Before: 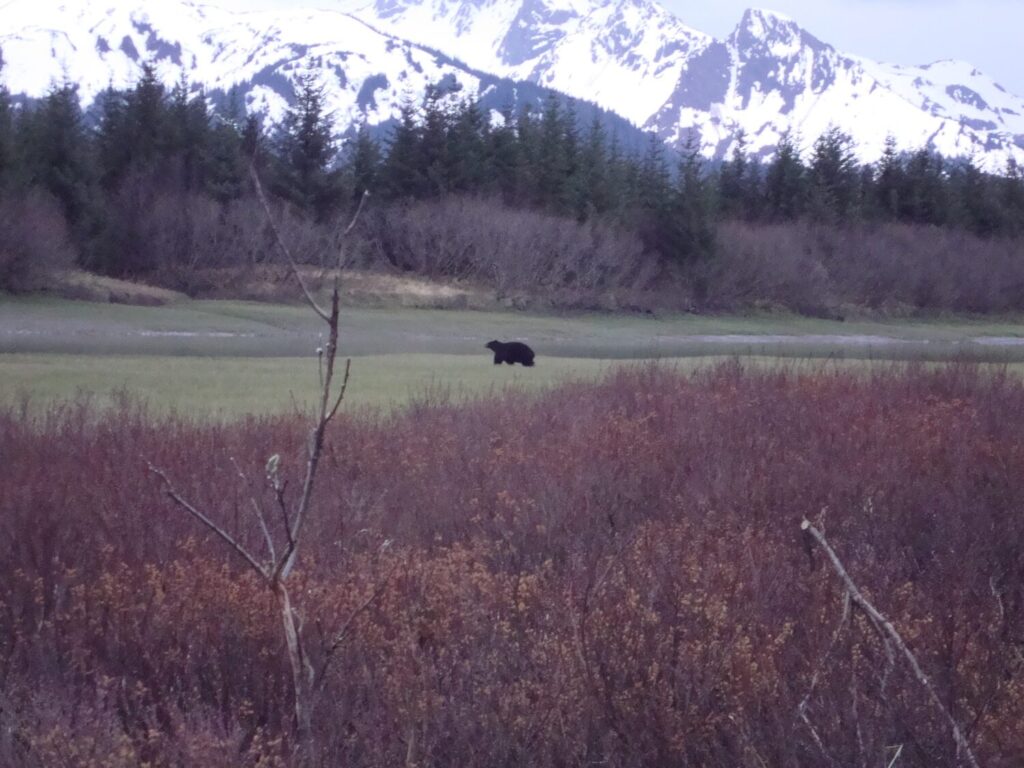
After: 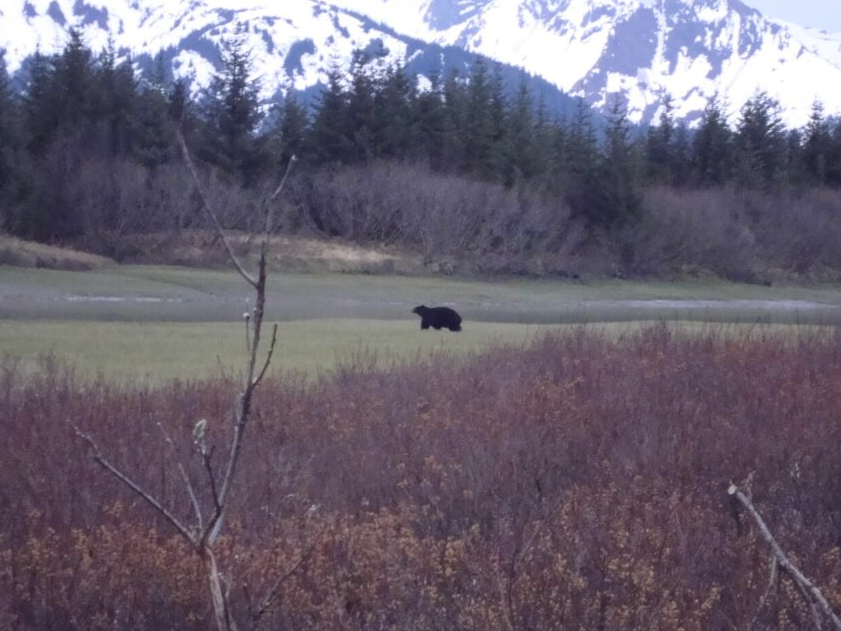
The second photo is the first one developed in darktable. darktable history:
crop and rotate: left 7.196%, top 4.574%, right 10.605%, bottom 13.178%
color contrast: green-magenta contrast 0.8, blue-yellow contrast 1.1, unbound 0
